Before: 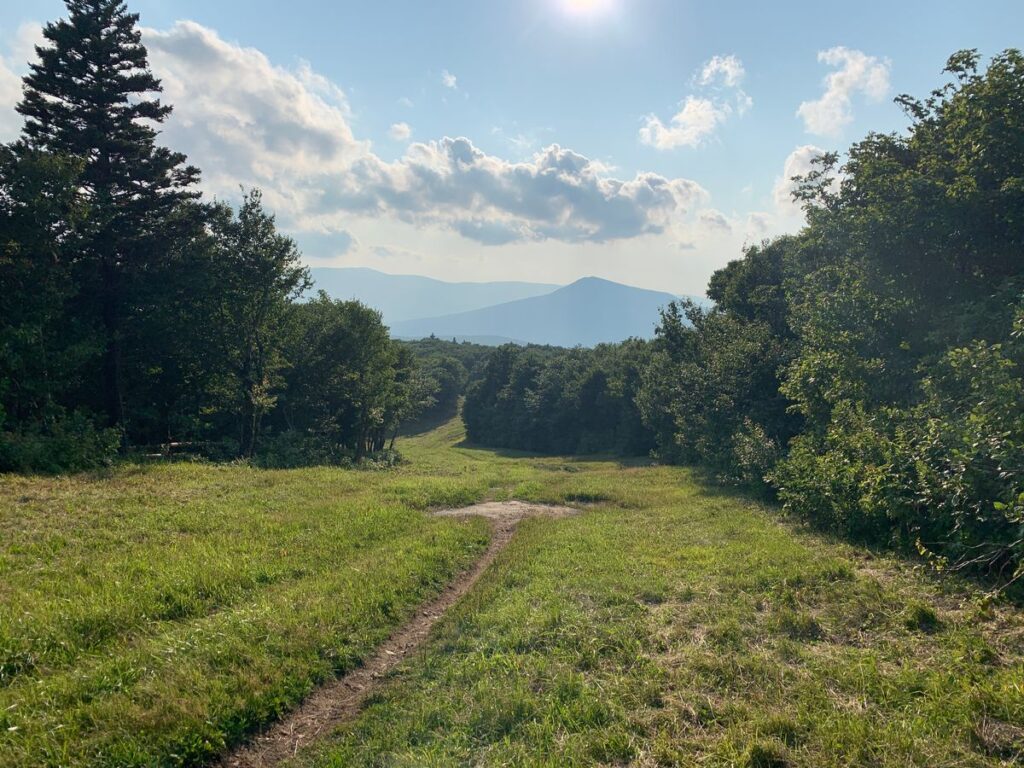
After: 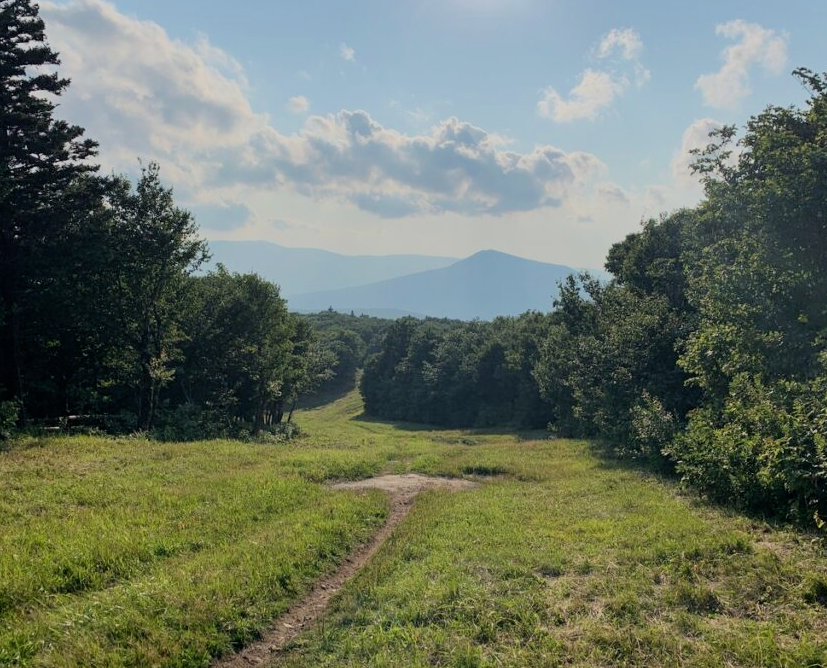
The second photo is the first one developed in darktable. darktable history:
filmic rgb: black relative exposure -7.65 EV, white relative exposure 4.56 EV, hardness 3.61, color science v6 (2022)
crop: left 10.015%, top 3.558%, right 9.155%, bottom 9.364%
